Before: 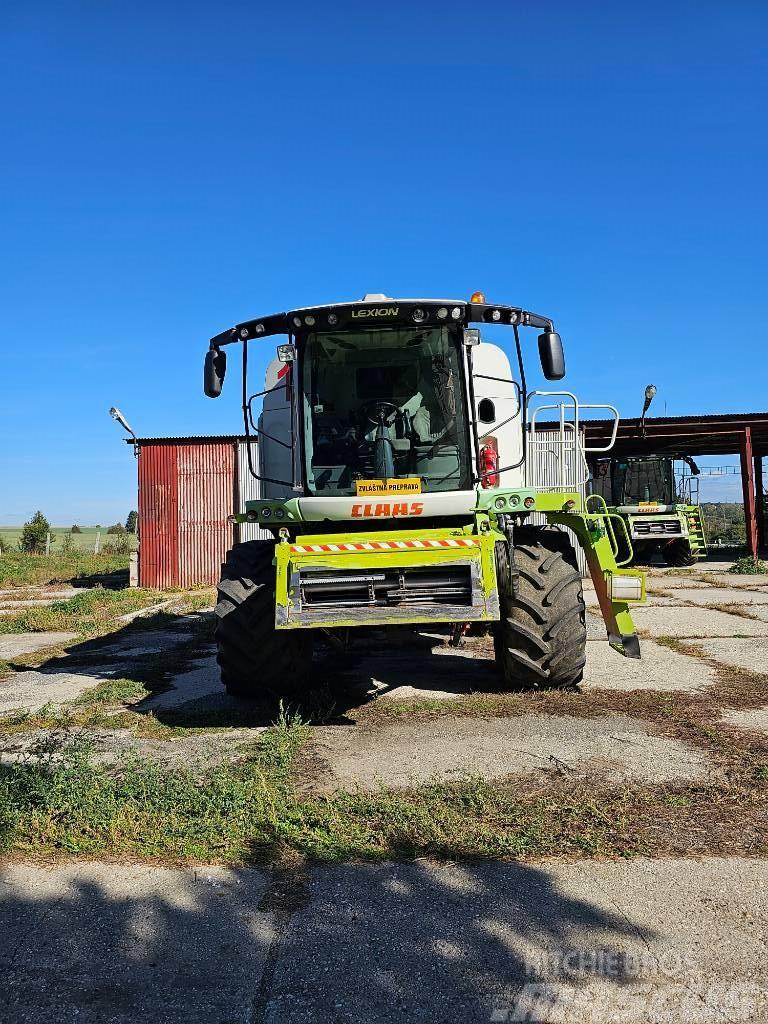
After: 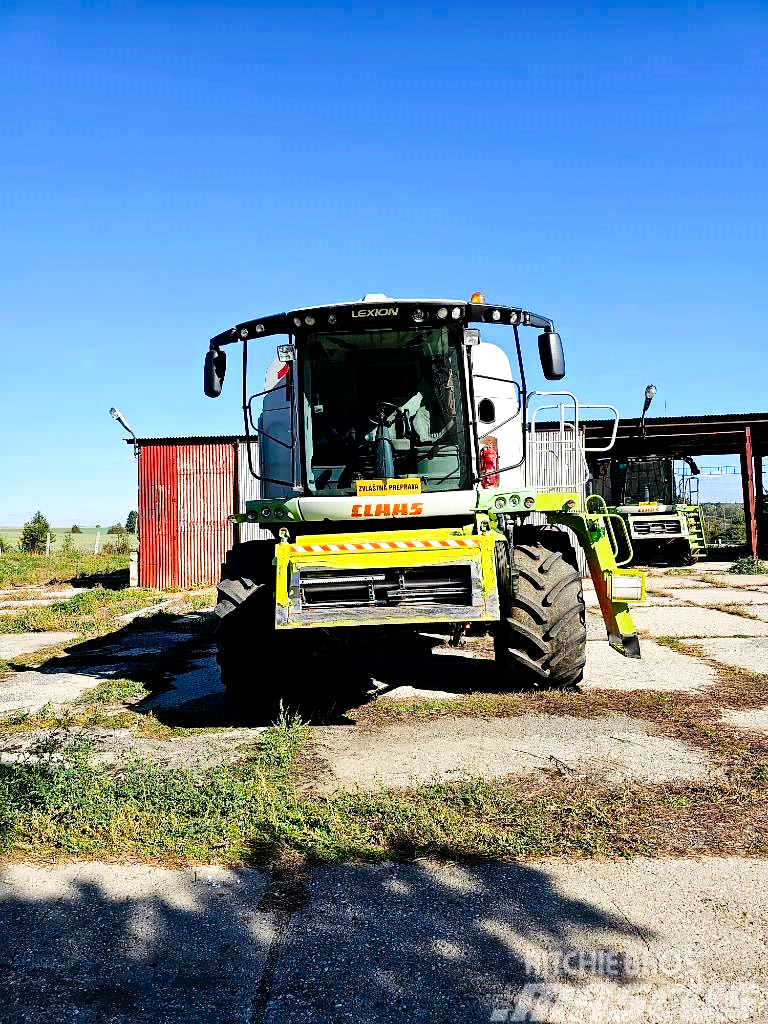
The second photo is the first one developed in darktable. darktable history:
tone curve: curves: ch0 [(0, 0) (0.003, 0.003) (0.011, 0.005) (0.025, 0.008) (0.044, 0.012) (0.069, 0.02) (0.1, 0.031) (0.136, 0.047) (0.177, 0.088) (0.224, 0.141) (0.277, 0.222) (0.335, 0.32) (0.399, 0.422) (0.468, 0.523) (0.543, 0.623) (0.623, 0.716) (0.709, 0.796) (0.801, 0.88) (0.898, 0.958) (1, 1)], preserve colors none
exposure: black level correction 0.005, exposure 0.41 EV, compensate highlight preservation false
